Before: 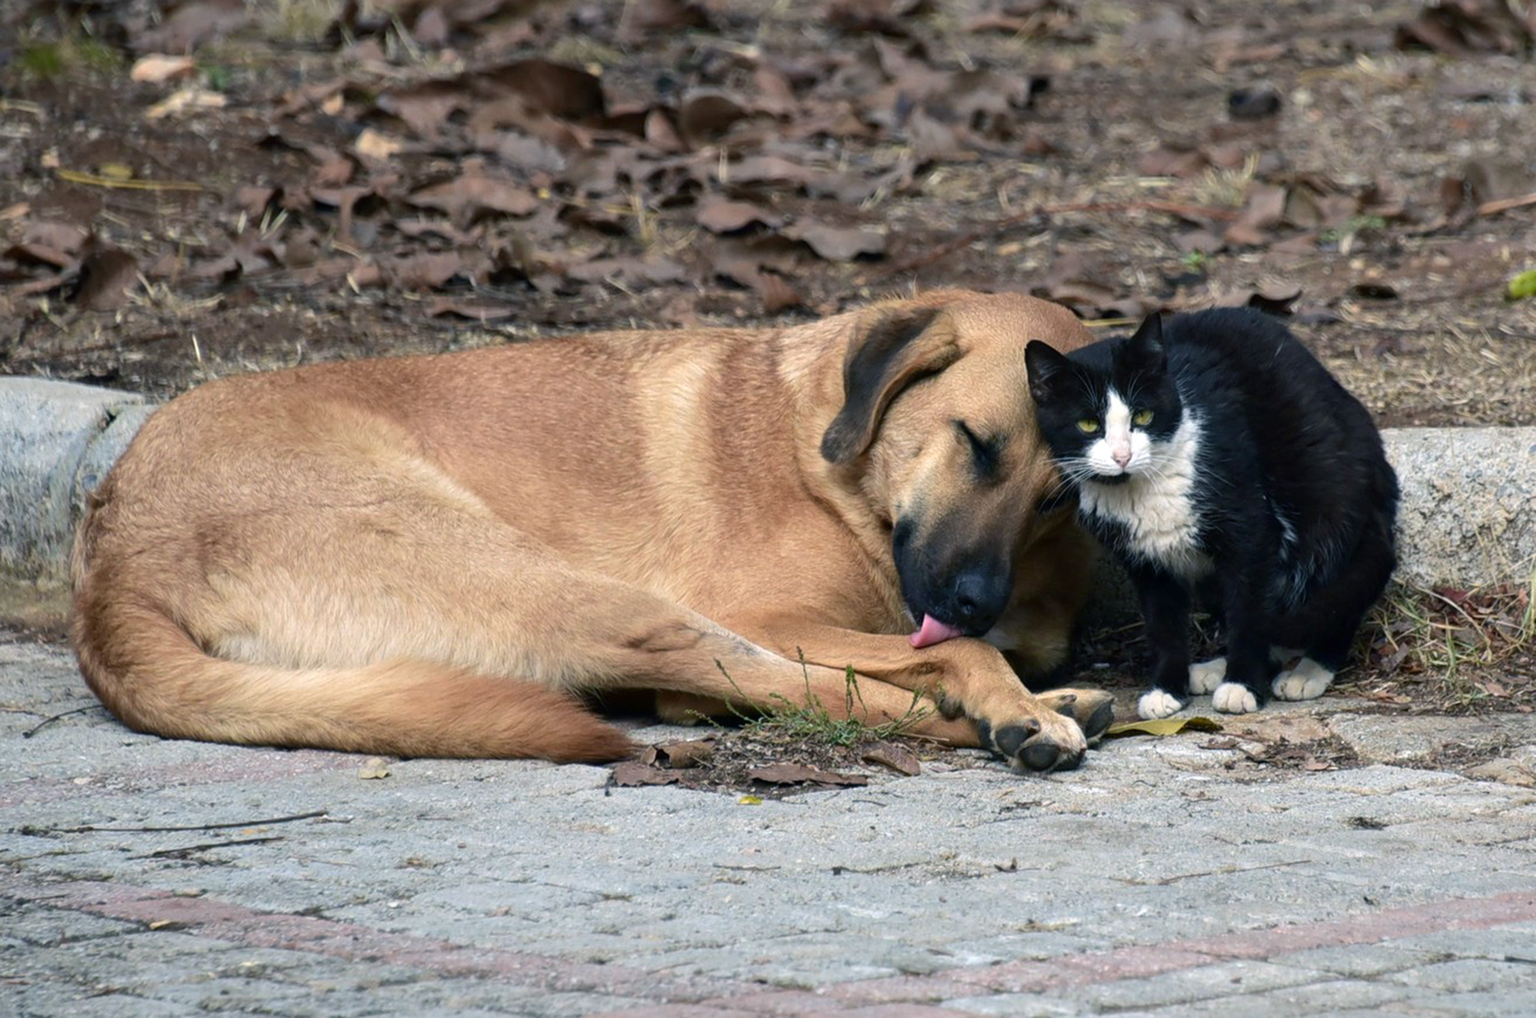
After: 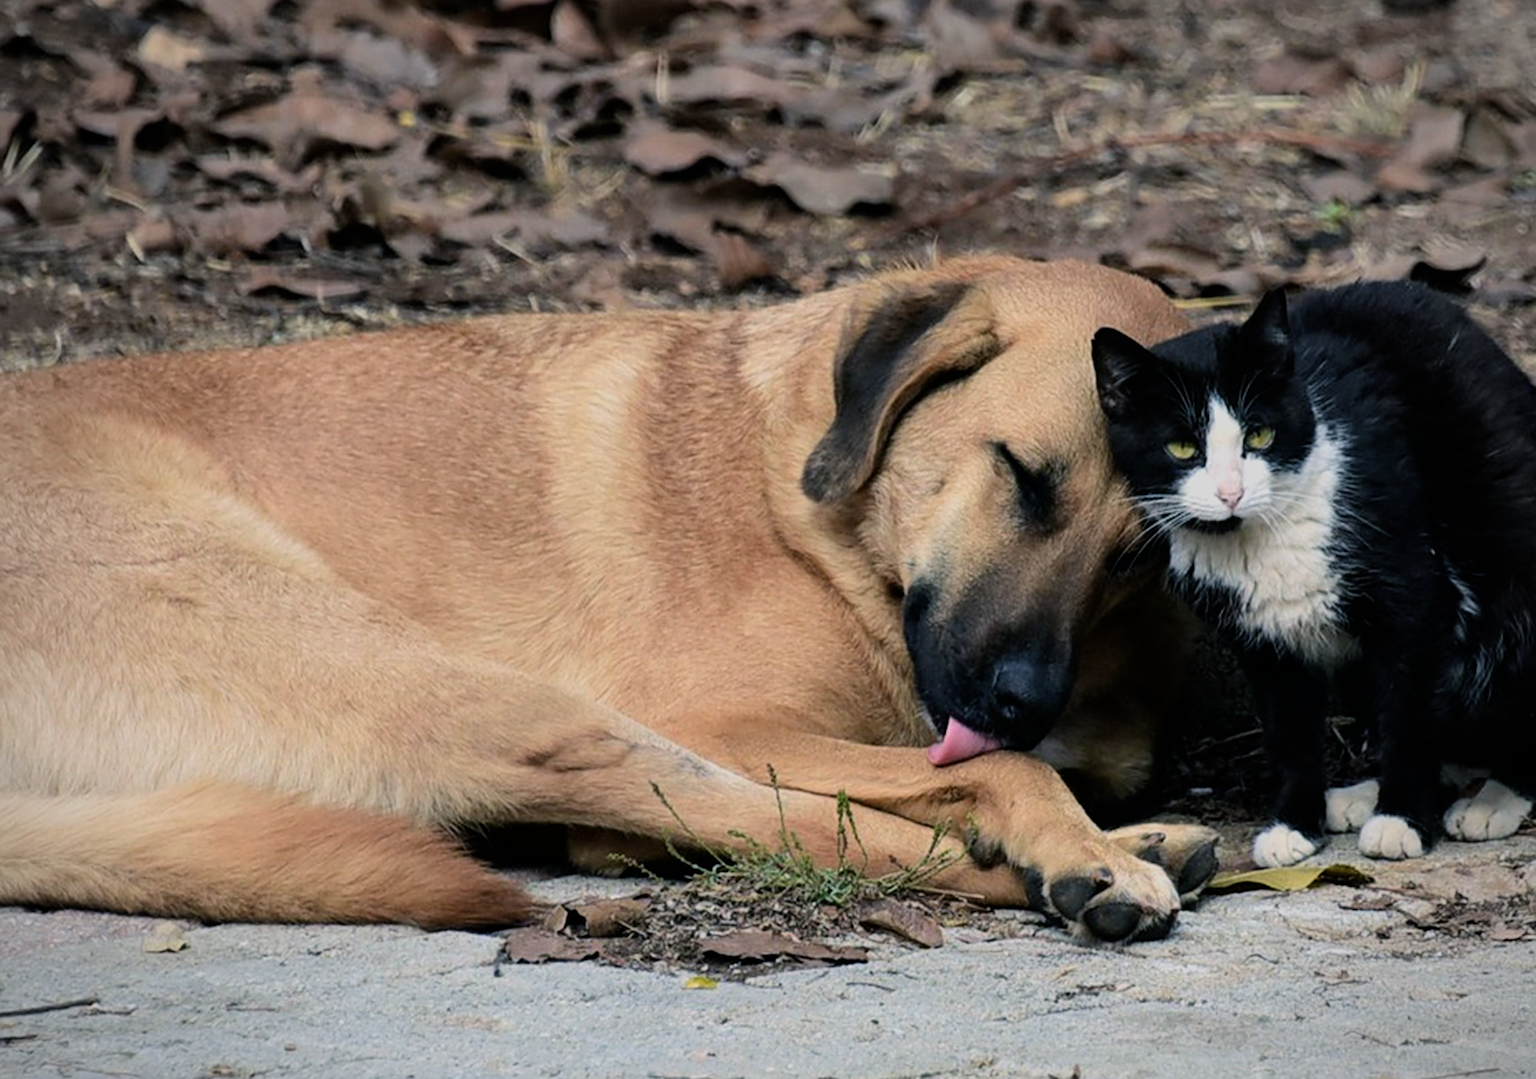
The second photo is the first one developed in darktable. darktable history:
filmic rgb: black relative exposure -7.65 EV, white relative exposure 4.56 EV, threshold 3.06 EV, hardness 3.61, contrast 1.059, color science v6 (2022), iterations of high-quality reconstruction 0, enable highlight reconstruction true
crop and rotate: left 16.843%, top 10.816%, right 12.917%, bottom 14.667%
sharpen: amount 0.496
vignetting: fall-off radius 61.1%, unbound false
